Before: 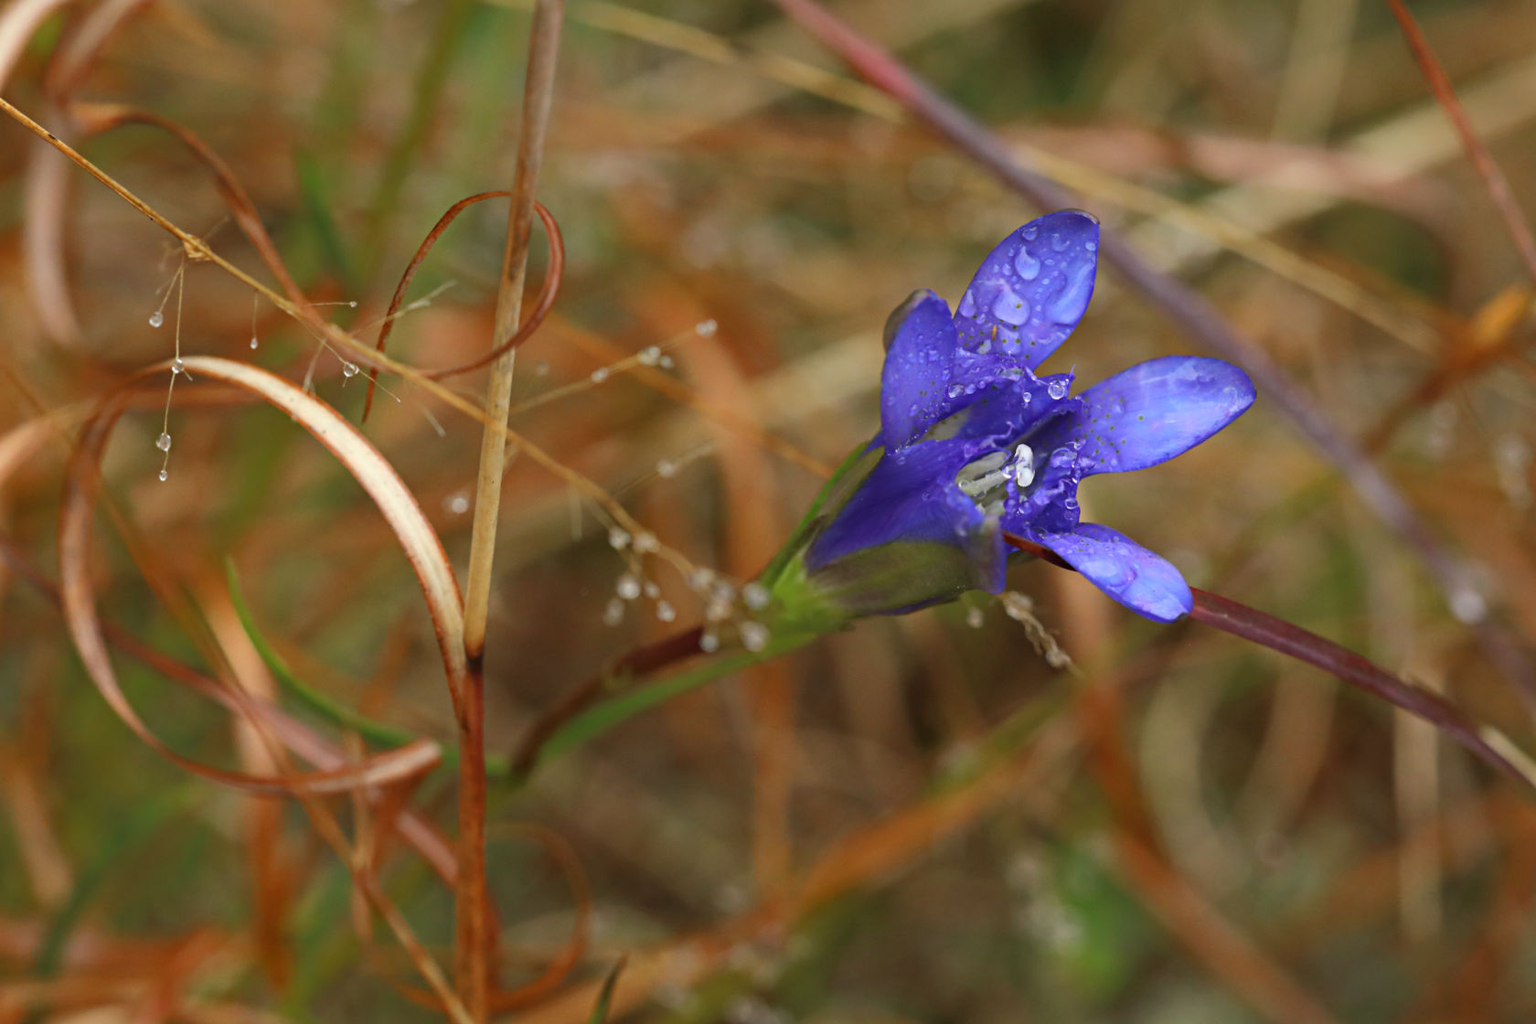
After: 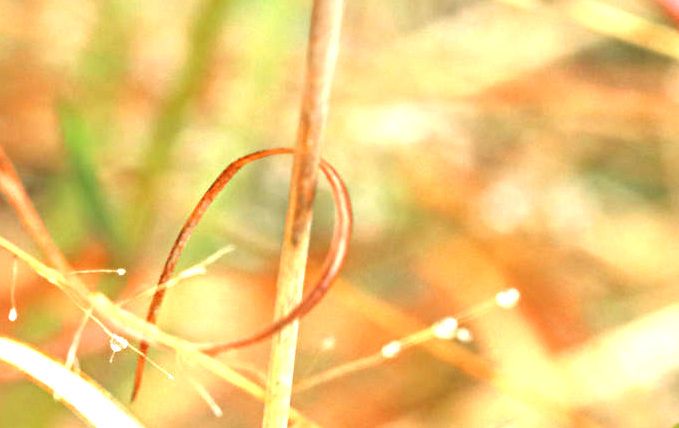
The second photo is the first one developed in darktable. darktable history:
crop: left 15.778%, top 5.45%, right 43.777%, bottom 56.295%
exposure: black level correction 0, exposure 1.199 EV, compensate exposure bias true, compensate highlight preservation false
local contrast: on, module defaults
